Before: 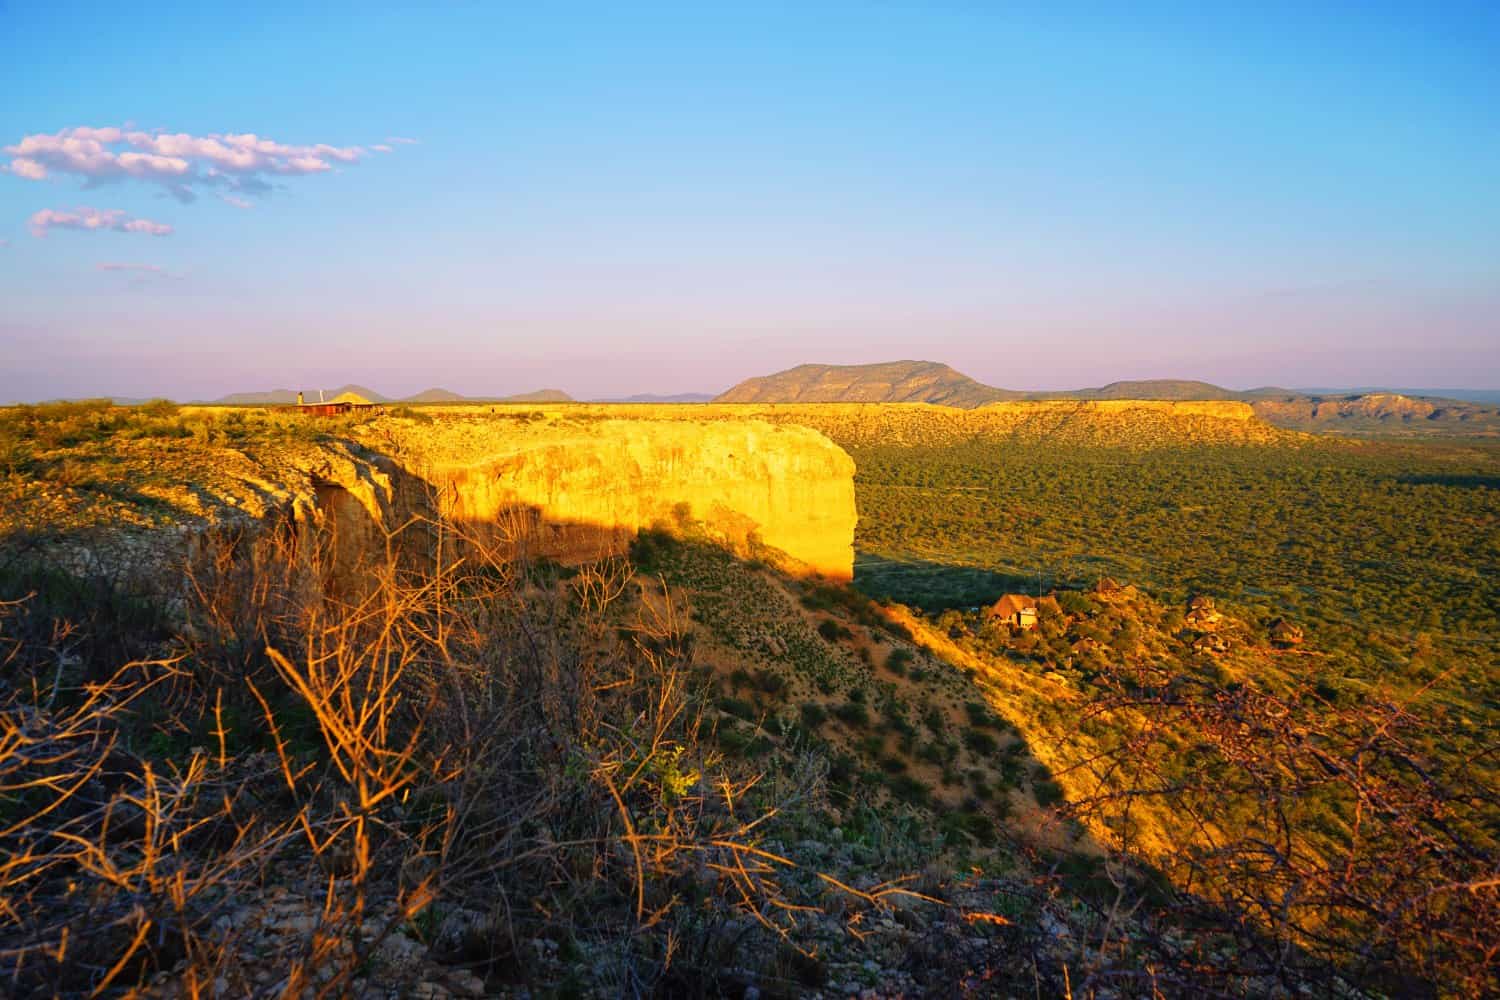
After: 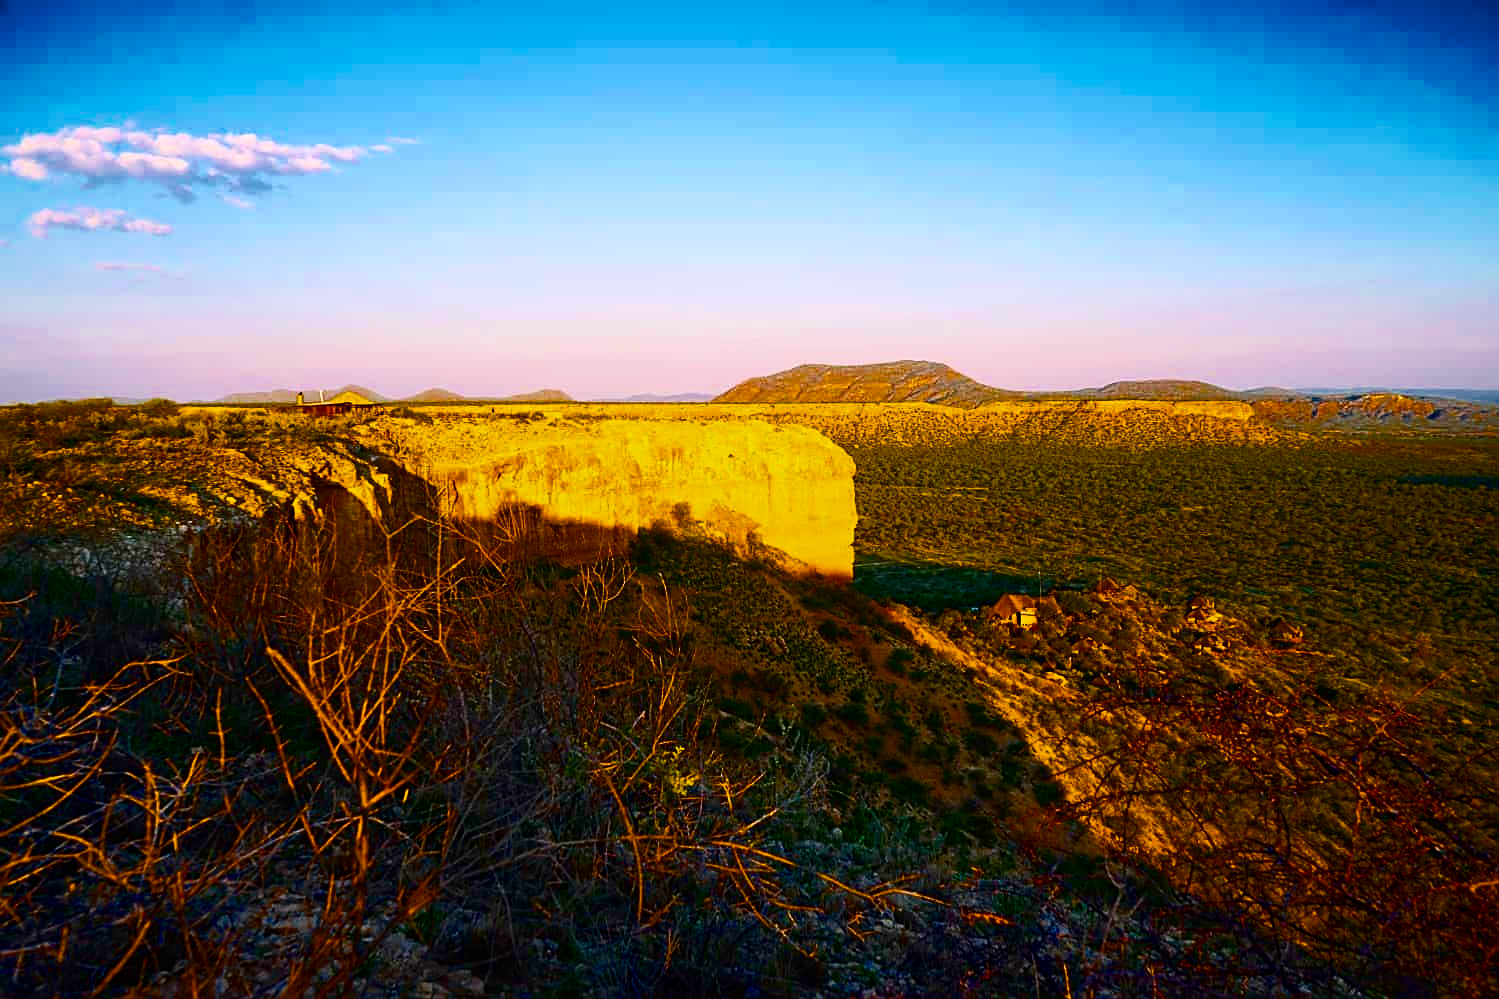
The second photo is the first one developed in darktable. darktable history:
sharpen: on, module defaults
contrast brightness saturation: contrast 0.272
crop: left 0.028%
color balance rgb: shadows lift › chroma 0.732%, shadows lift › hue 113.71°, perceptual saturation grading › global saturation 36.523%, perceptual saturation grading › shadows 34.95%, global vibrance 6.984%, saturation formula JzAzBz (2021)
